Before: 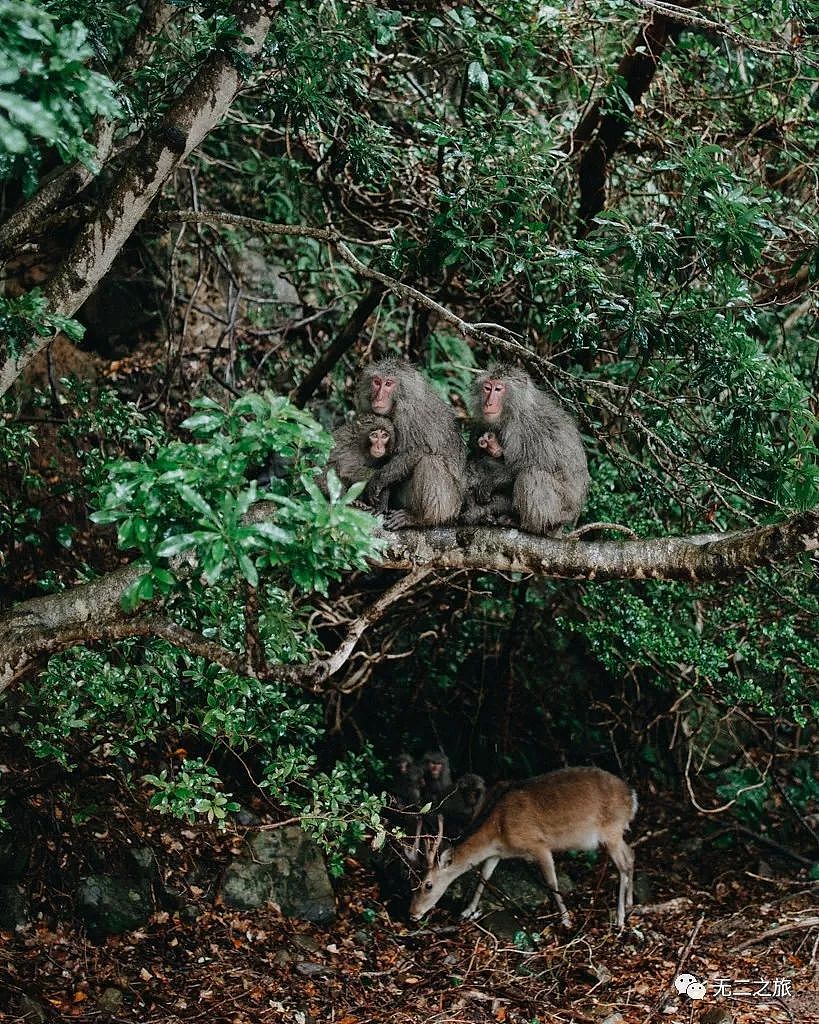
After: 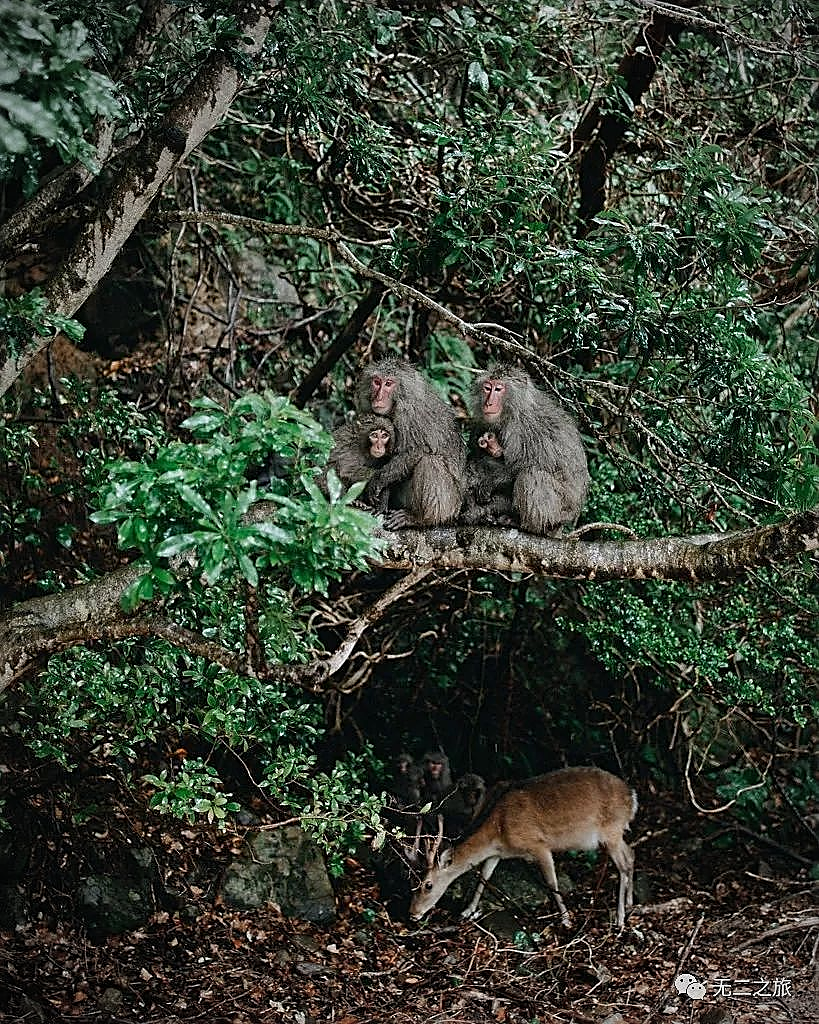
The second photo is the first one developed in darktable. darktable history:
vignetting: fall-off start 74.49%, fall-off radius 65.9%, brightness -0.628, saturation -0.68
sharpen: on, module defaults
